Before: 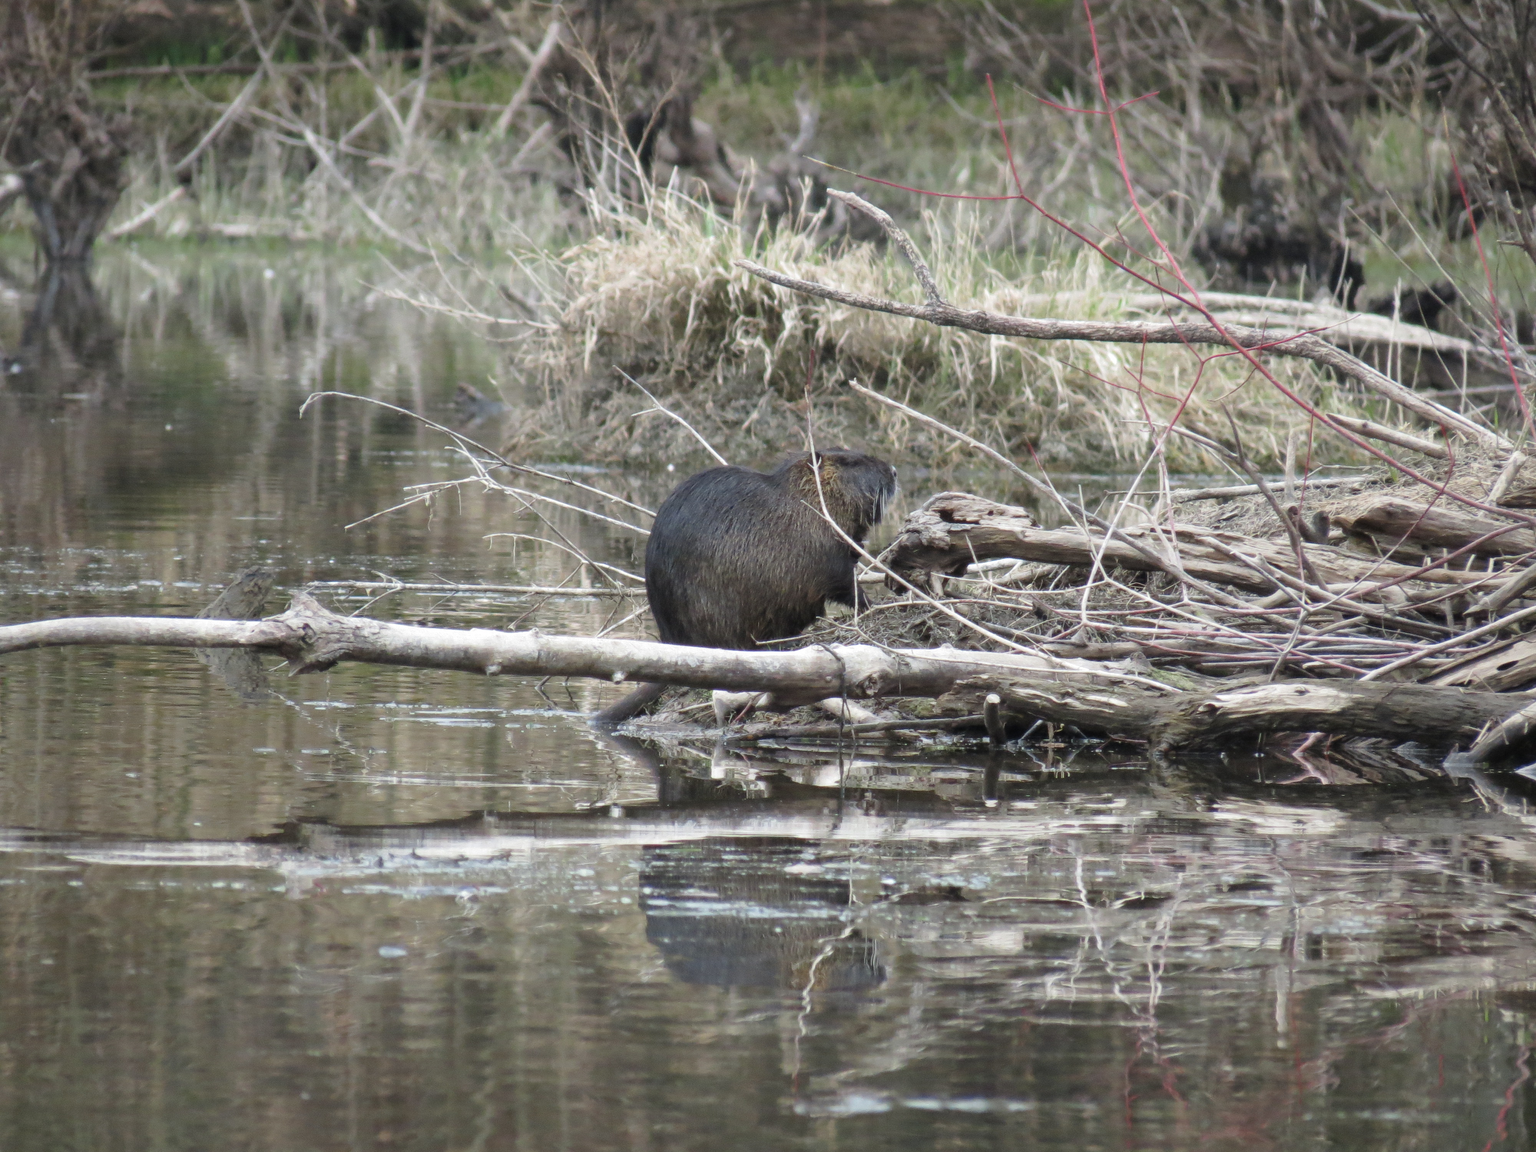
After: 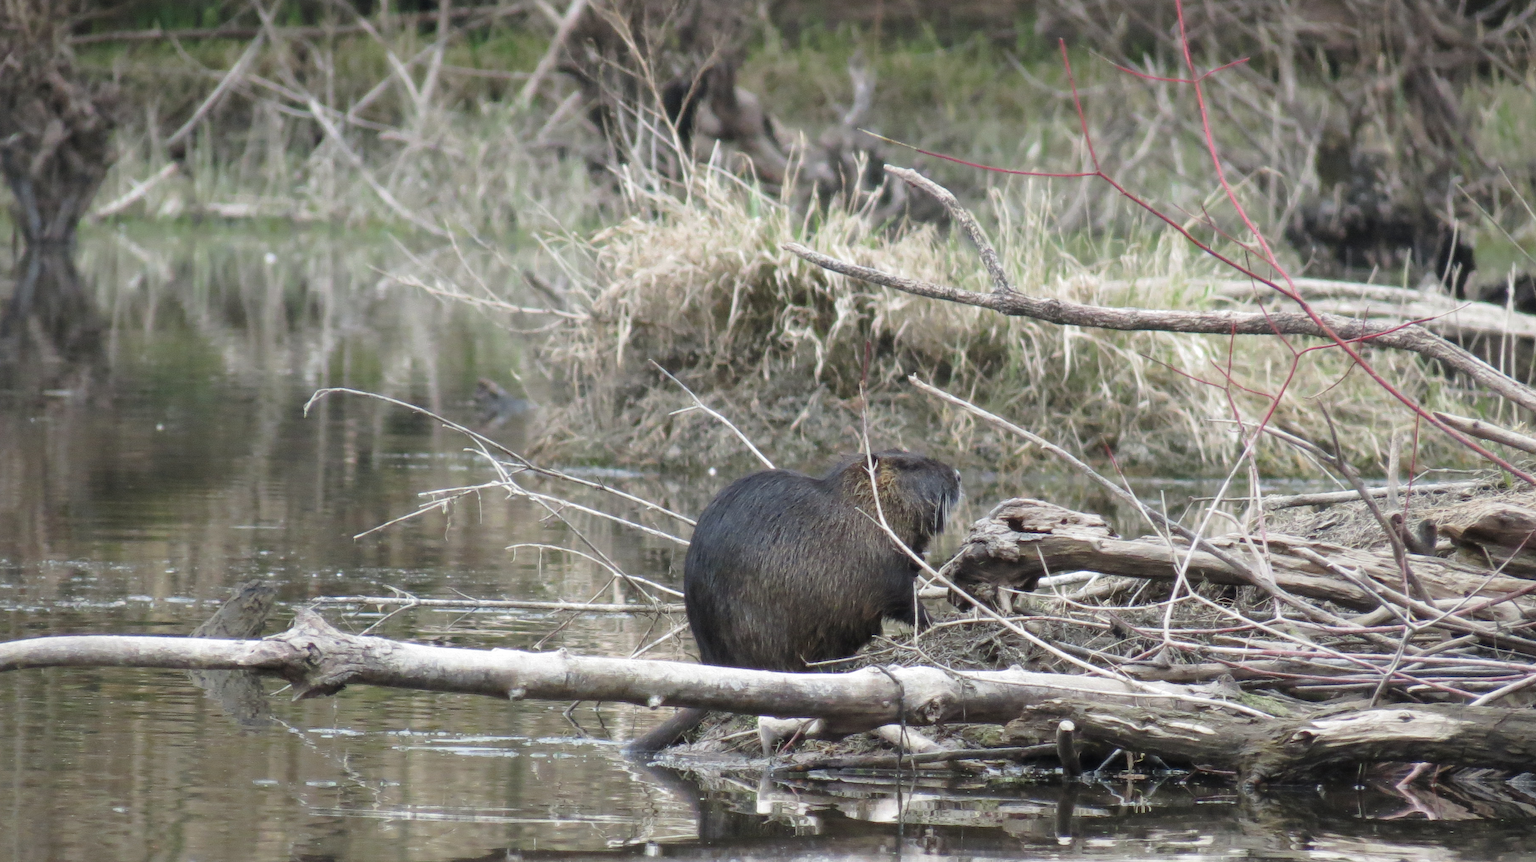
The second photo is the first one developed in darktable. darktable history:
crop: left 1.526%, top 3.431%, right 7.549%, bottom 28.49%
